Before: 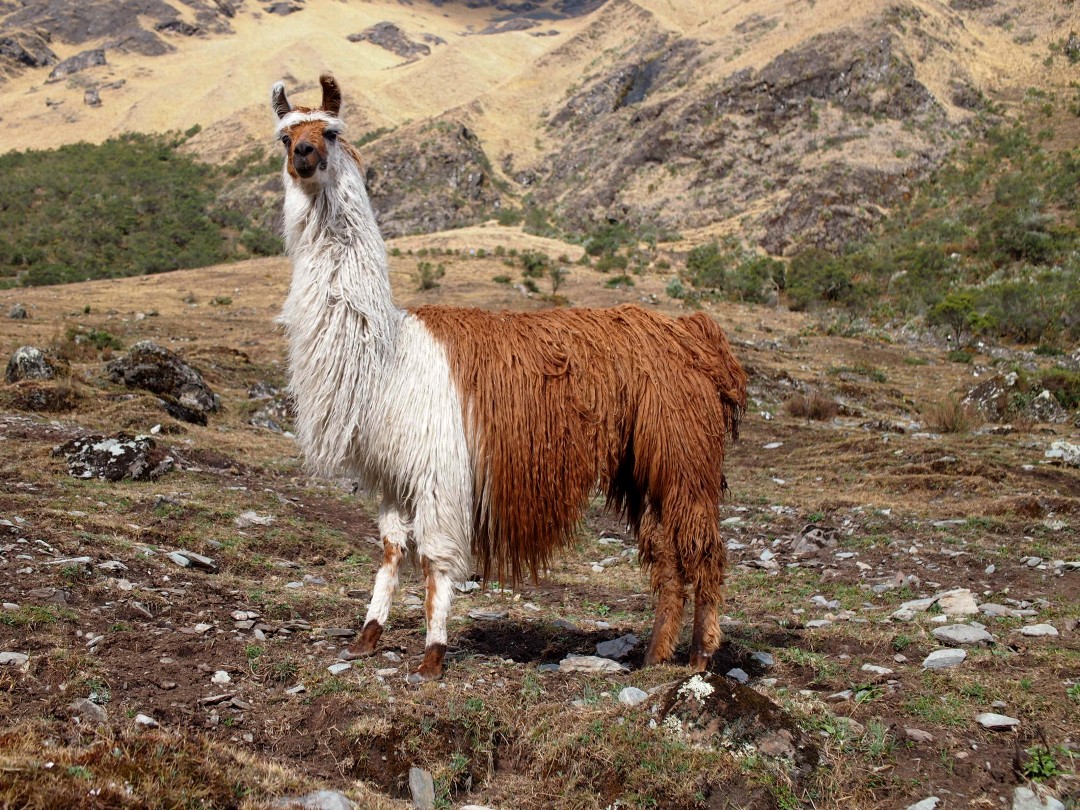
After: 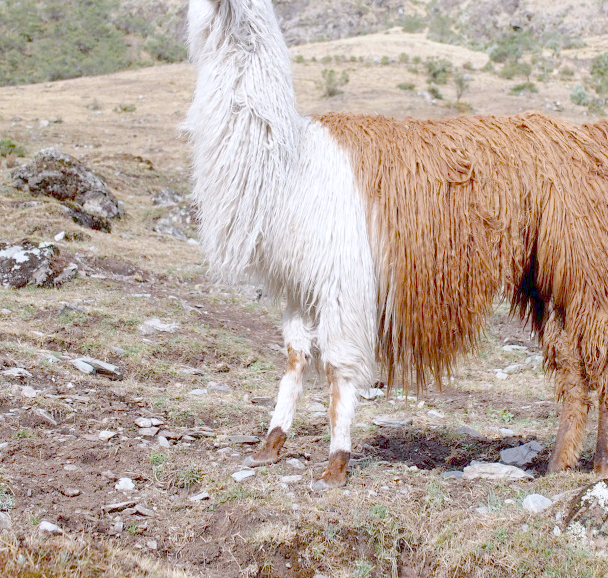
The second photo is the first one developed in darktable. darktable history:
white balance: red 0.967, blue 1.119, emerald 0.756
crop: left 8.966%, top 23.852%, right 34.699%, bottom 4.703%
shadows and highlights: shadows 62.66, white point adjustment 0.37, highlights -34.44, compress 83.82%
